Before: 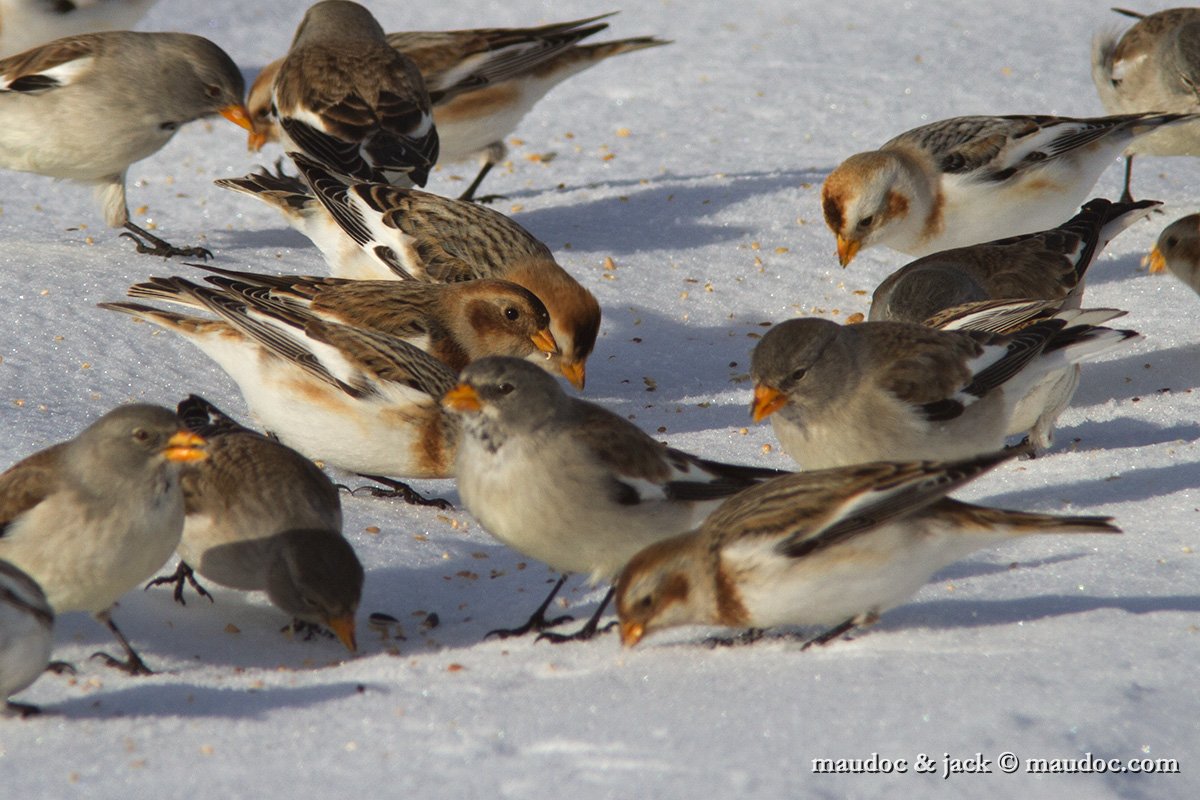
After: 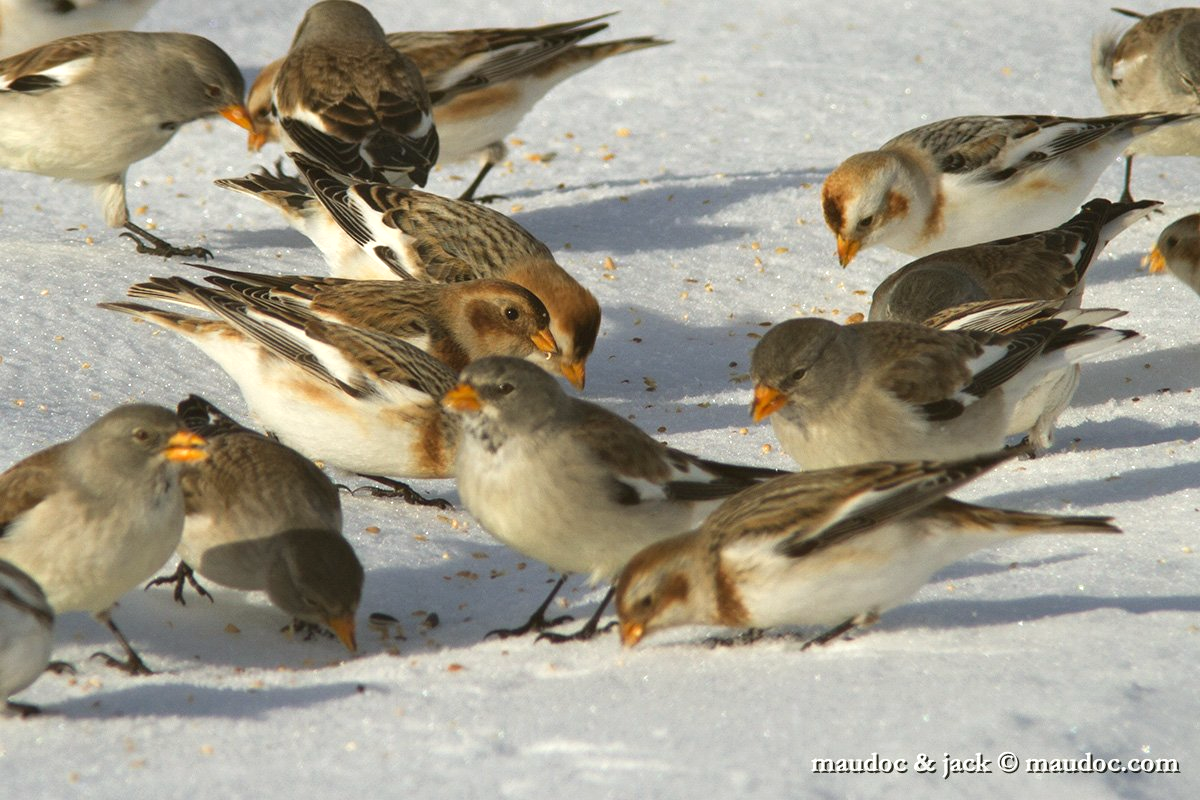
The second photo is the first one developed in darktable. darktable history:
exposure: black level correction 0.001, exposure 0.5 EV, compensate exposure bias true, compensate highlight preservation false
color balance: mode lift, gamma, gain (sRGB), lift [1.04, 1, 1, 0.97], gamma [1.01, 1, 1, 0.97], gain [0.96, 1, 1, 0.97]
